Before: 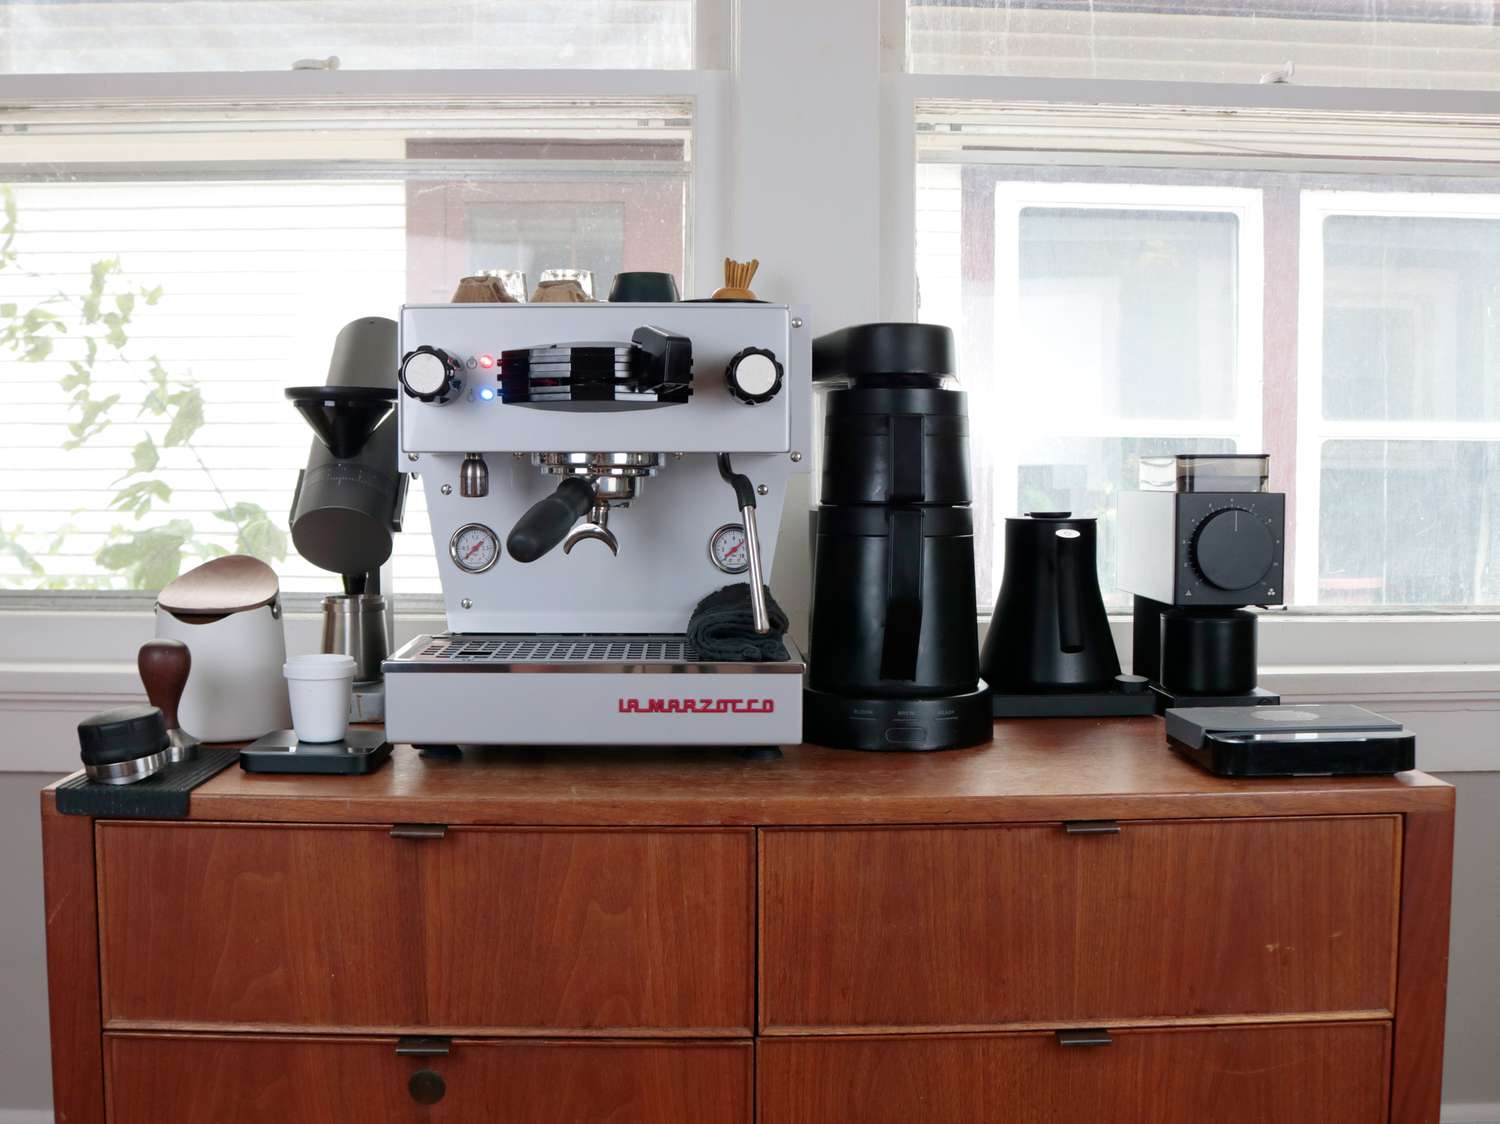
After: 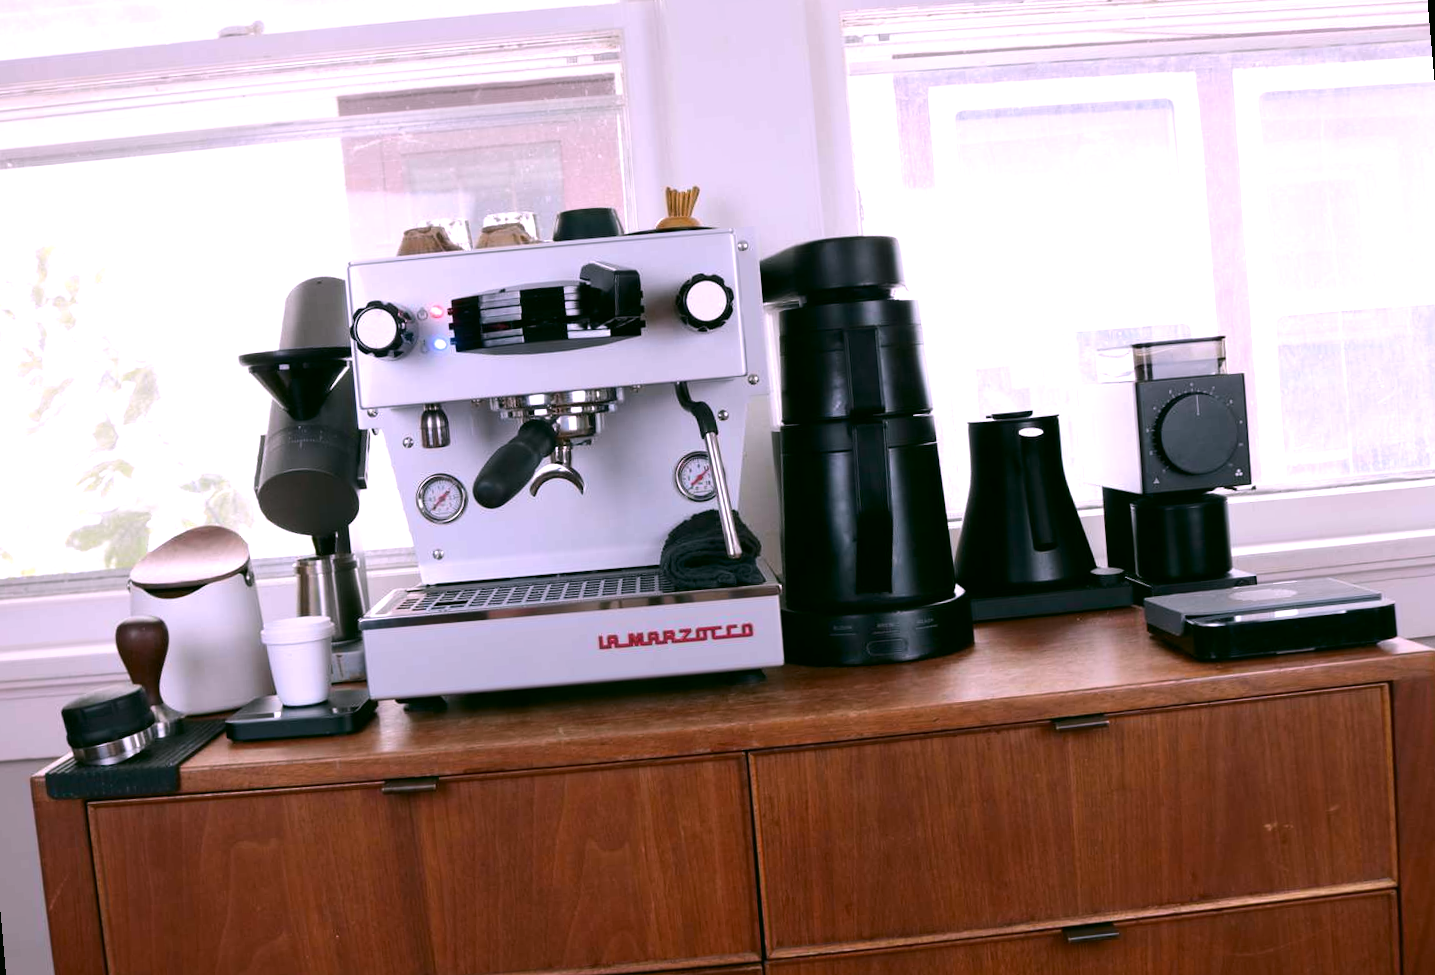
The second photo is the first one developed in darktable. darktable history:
color correction: highlights a* 4.02, highlights b* 4.98, shadows a* -7.55, shadows b* 4.98
white balance: red 1.042, blue 1.17
rotate and perspective: rotation -5°, crop left 0.05, crop right 0.952, crop top 0.11, crop bottom 0.89
tone equalizer: -8 EV -0.417 EV, -7 EV -0.389 EV, -6 EV -0.333 EV, -5 EV -0.222 EV, -3 EV 0.222 EV, -2 EV 0.333 EV, -1 EV 0.389 EV, +0 EV 0.417 EV, edges refinement/feathering 500, mask exposure compensation -1.57 EV, preserve details no
